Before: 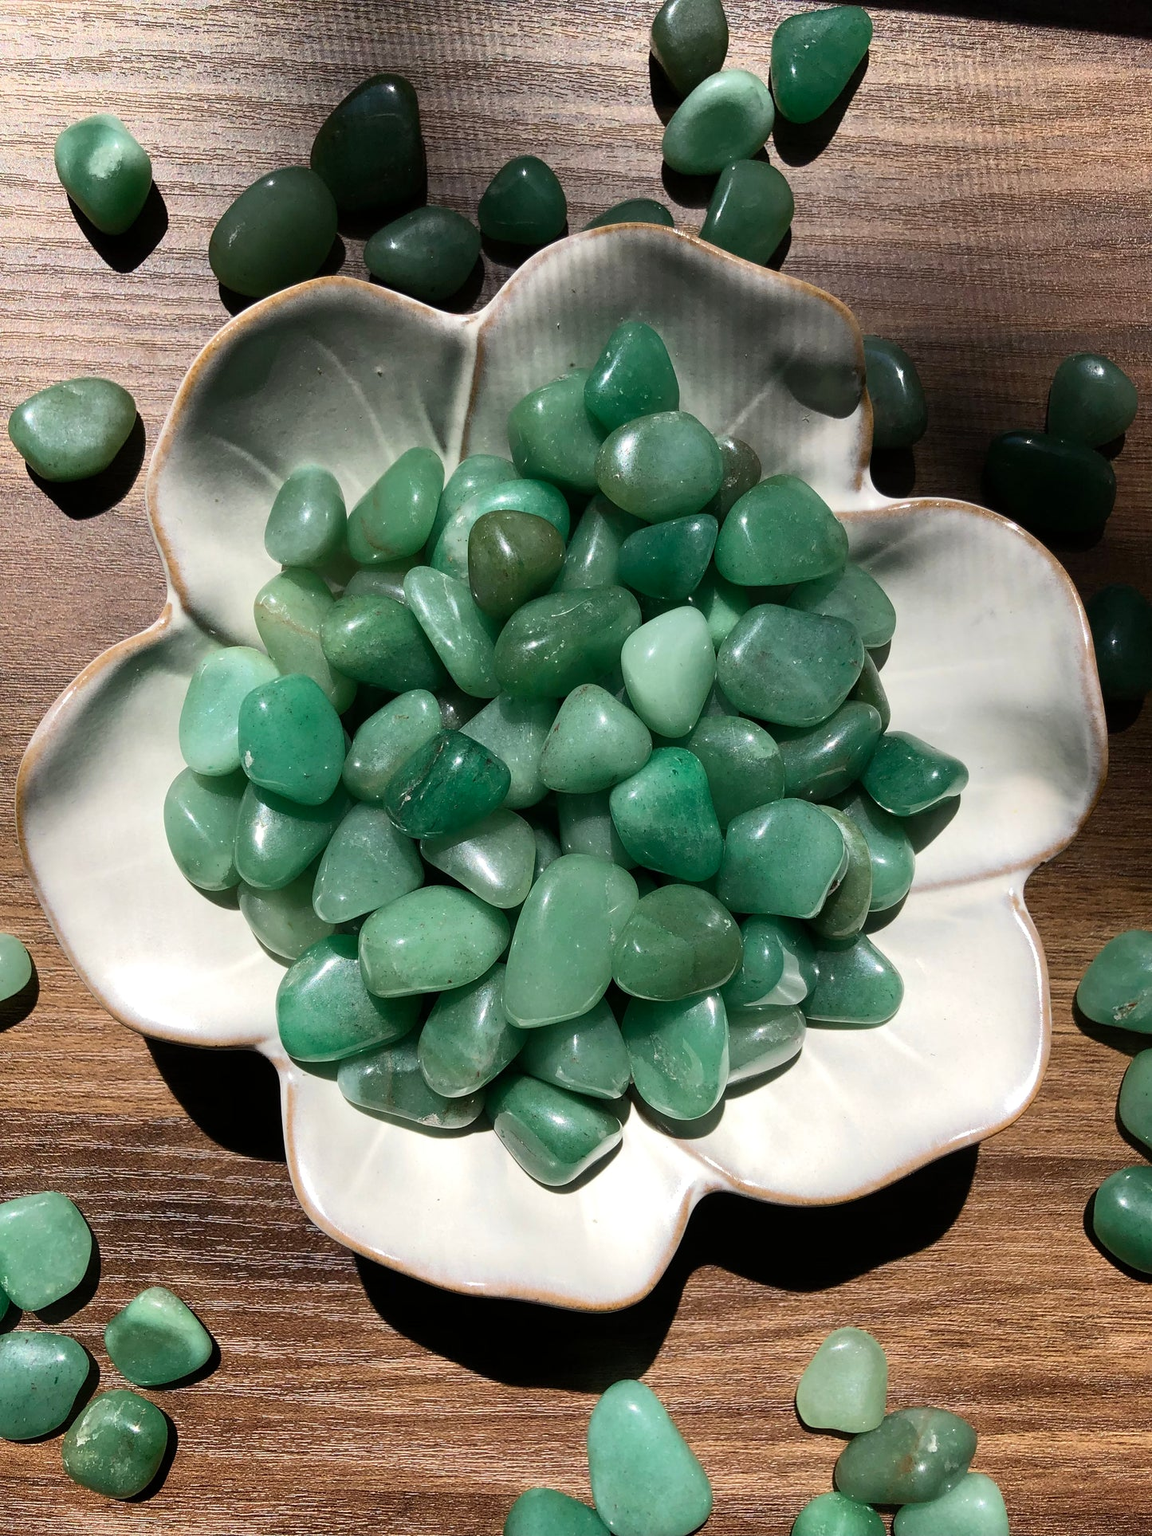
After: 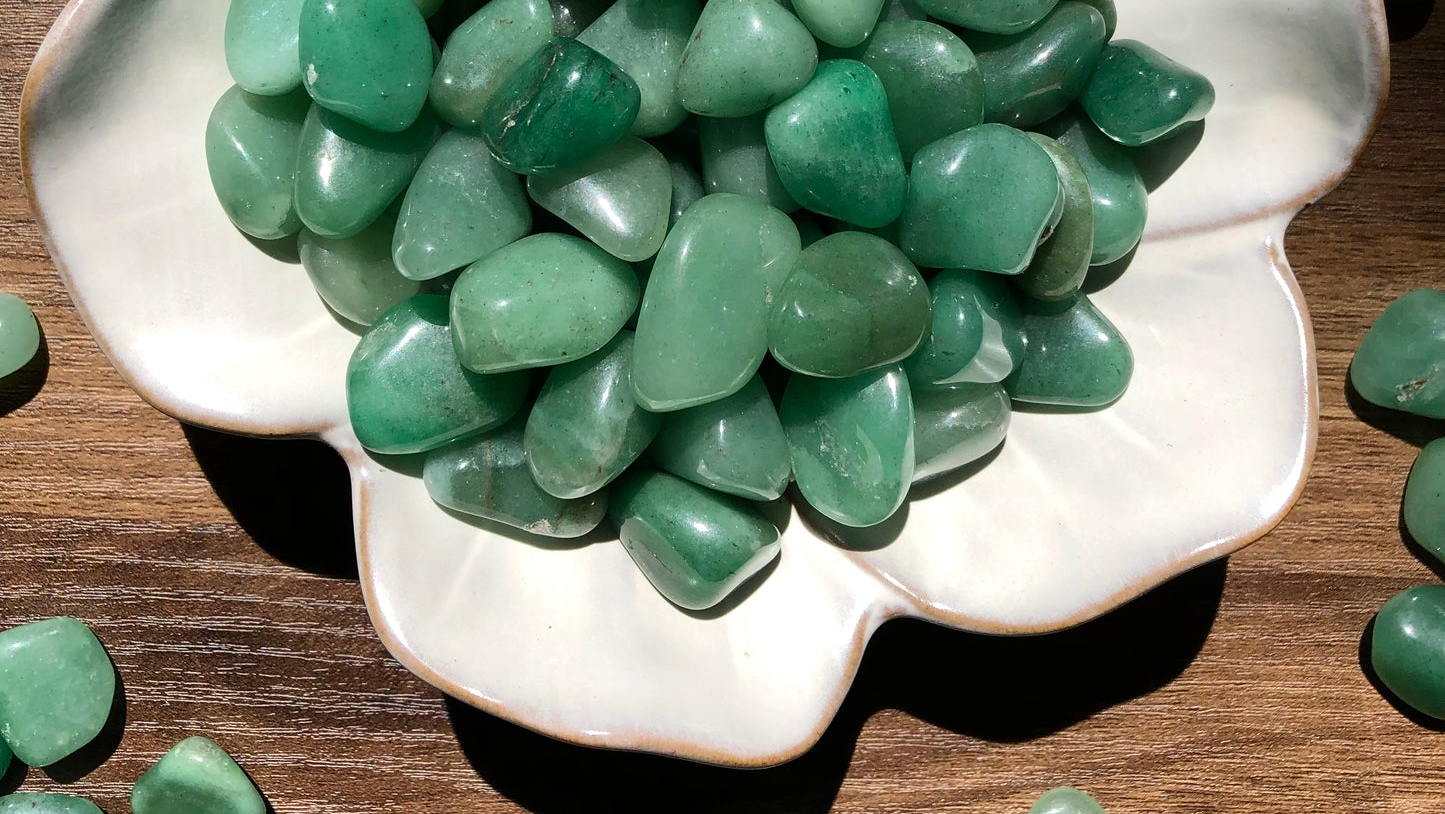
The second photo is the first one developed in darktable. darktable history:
crop: top 45.569%, bottom 12.167%
